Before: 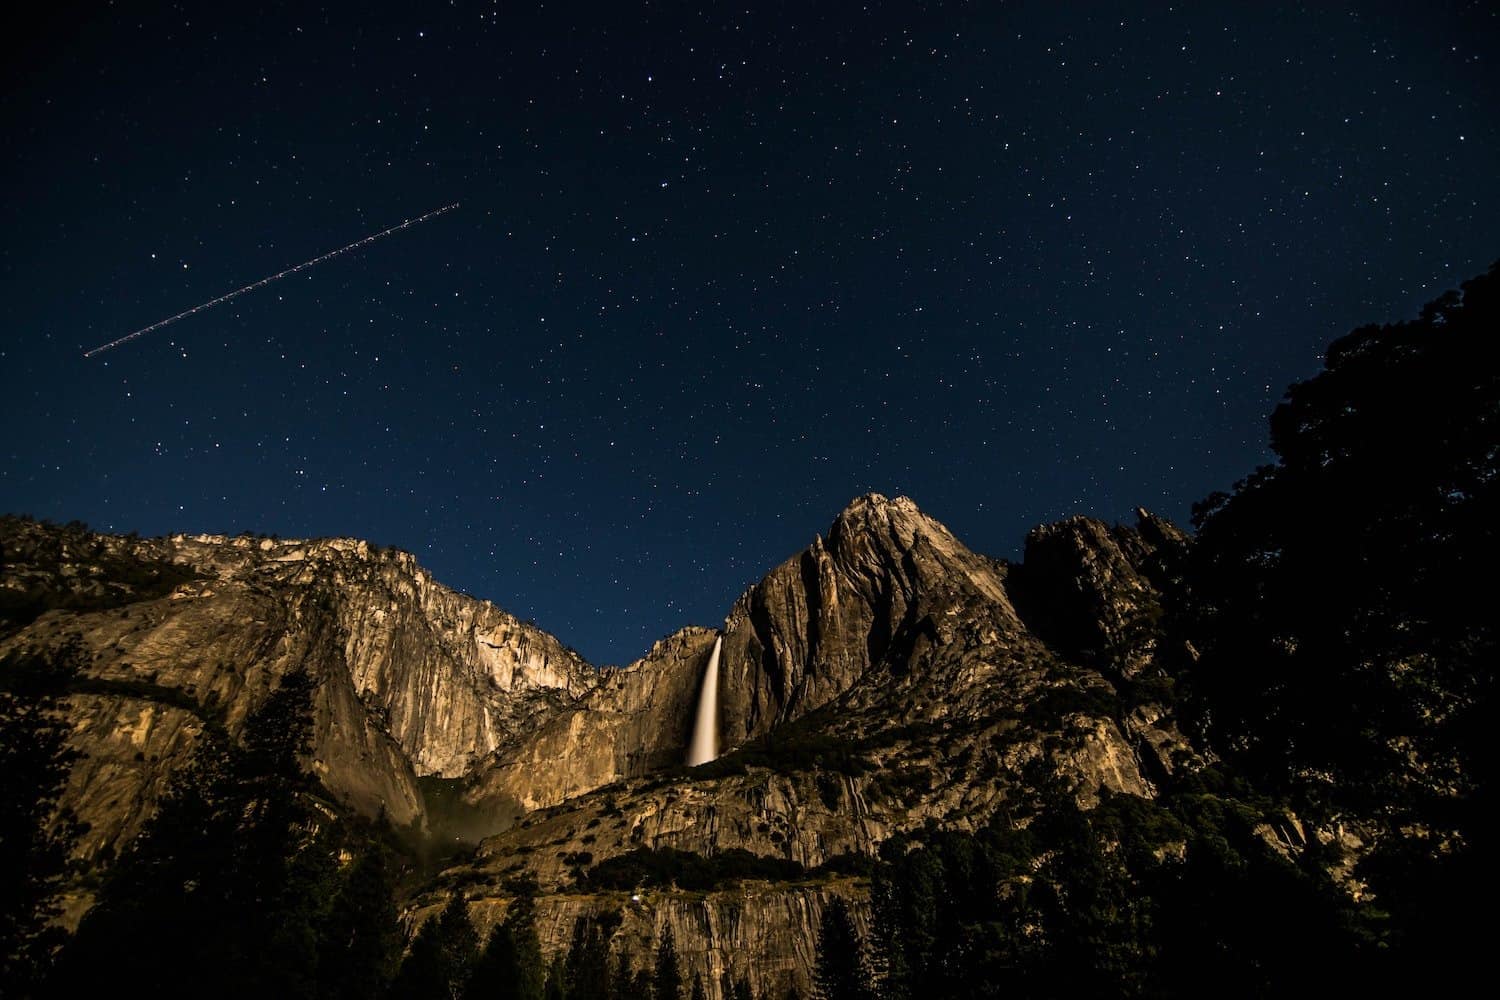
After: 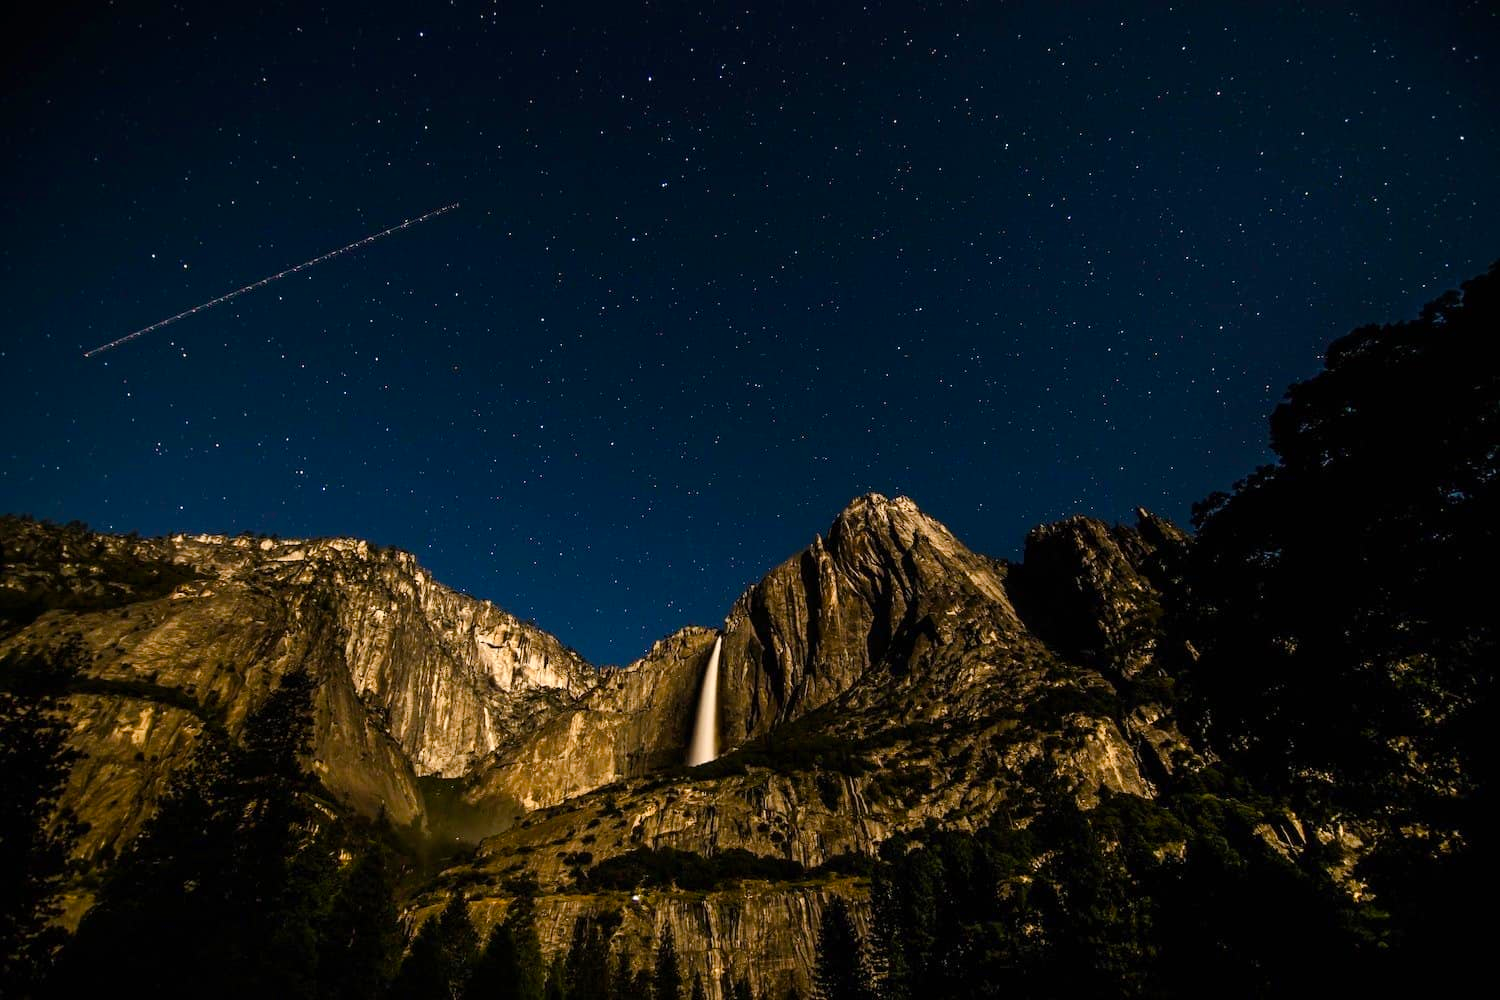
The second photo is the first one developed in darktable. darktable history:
color balance rgb: linear chroma grading › shadows 32%, linear chroma grading › global chroma -2%, linear chroma grading › mid-tones 4%, perceptual saturation grading › global saturation -2%, perceptual saturation grading › highlights -8%, perceptual saturation grading › mid-tones 8%, perceptual saturation grading › shadows 4%, perceptual brilliance grading › highlights 8%, perceptual brilliance grading › mid-tones 4%, perceptual brilliance grading › shadows 2%, global vibrance 16%, saturation formula JzAzBz (2021)
white balance: emerald 1
